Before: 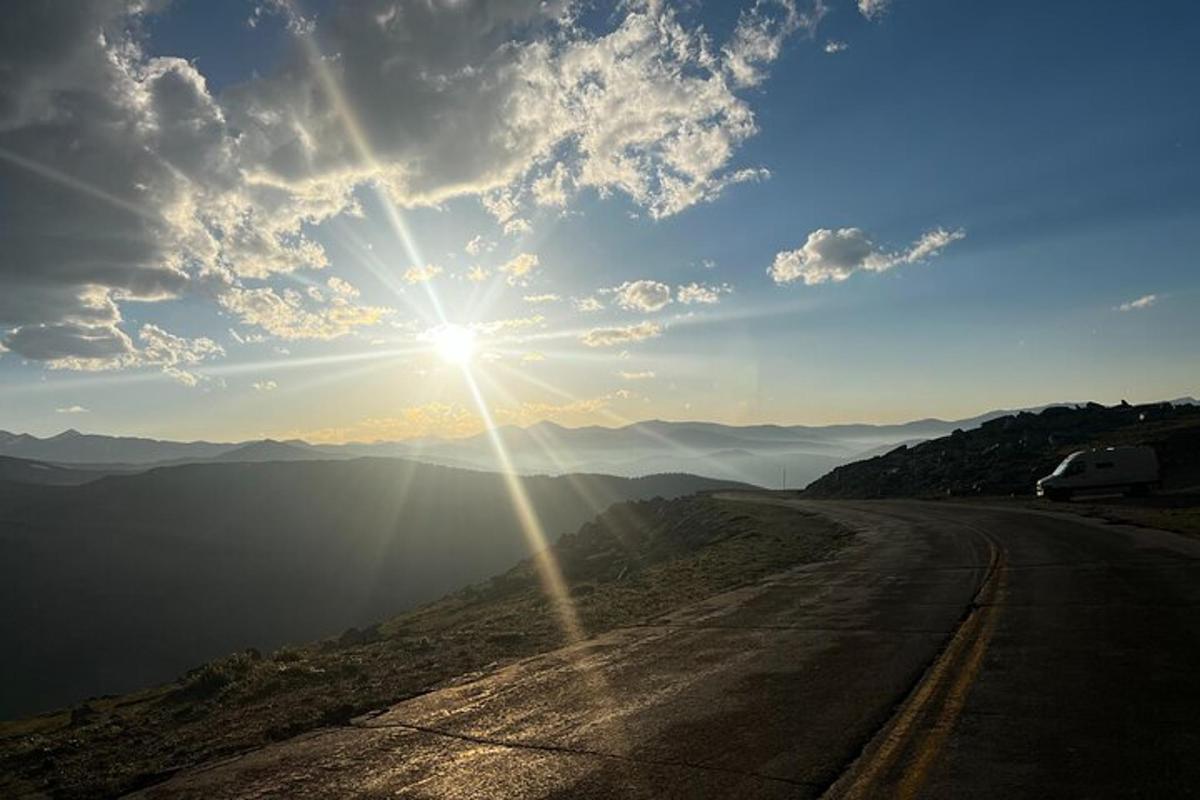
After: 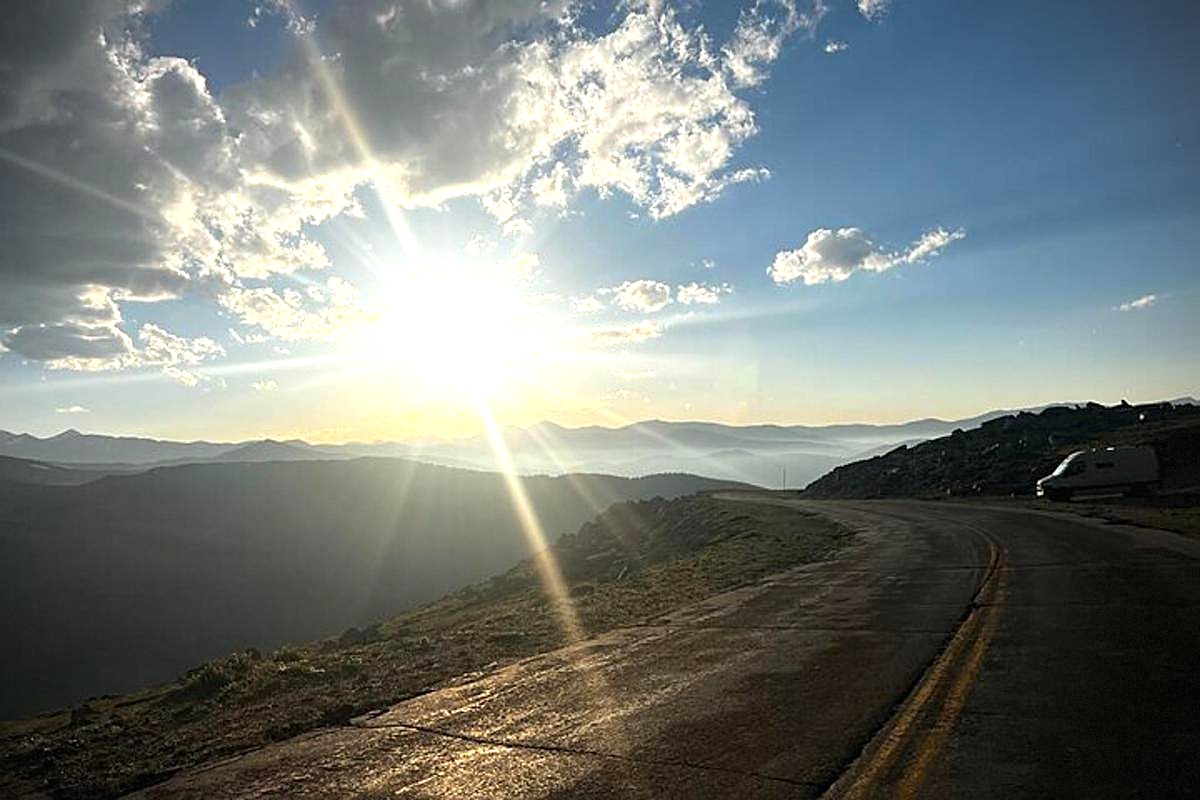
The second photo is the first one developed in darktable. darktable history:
vignetting: fall-off radius 60.97%, dithering 8-bit output
sharpen: on, module defaults
exposure: black level correction 0, exposure 0.703 EV, compensate highlight preservation false
